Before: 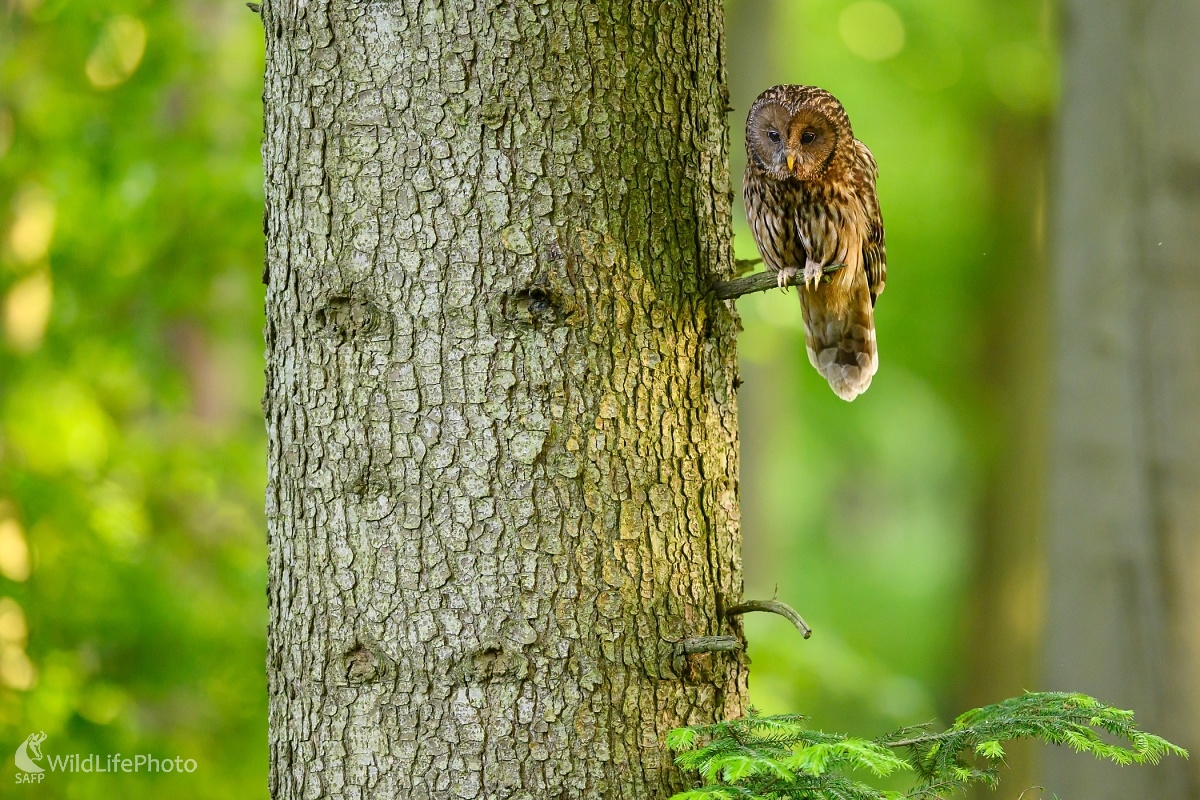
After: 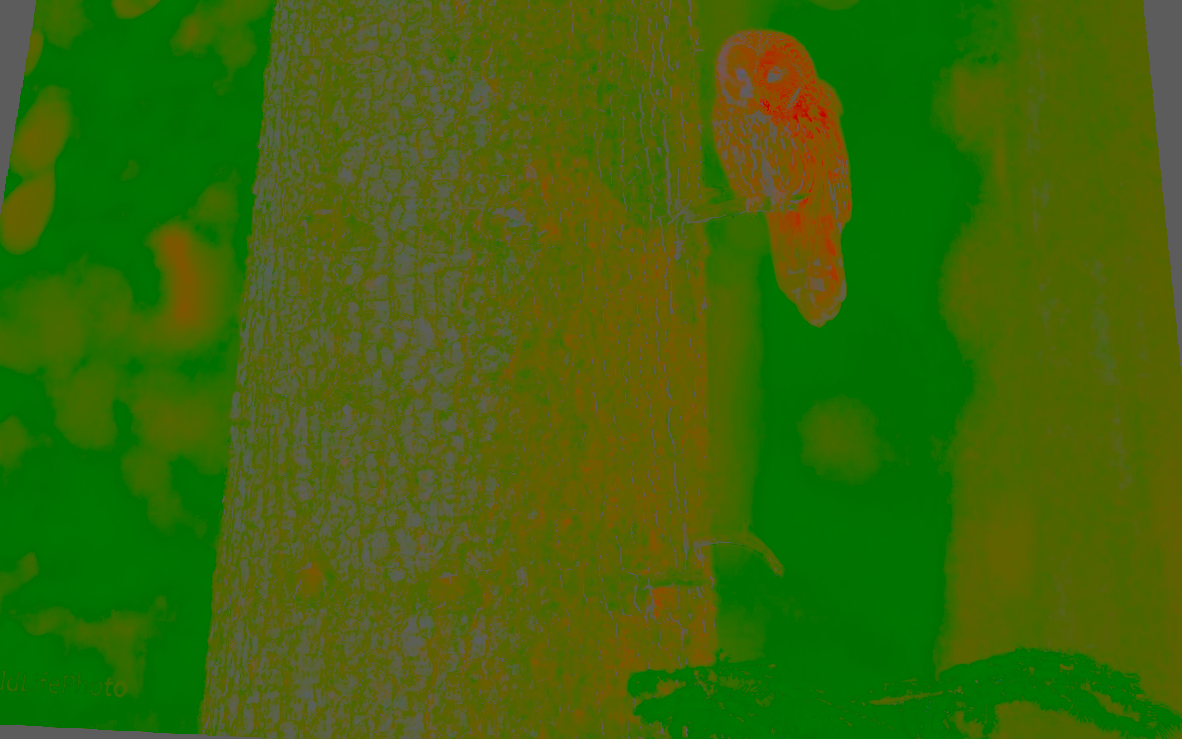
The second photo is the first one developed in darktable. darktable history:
crop and rotate: angle -1.96°, left 3.097%, top 4.154%, right 1.586%, bottom 0.529%
rotate and perspective: rotation 0.128°, lens shift (vertical) -0.181, lens shift (horizontal) -0.044, shear 0.001, automatic cropping off
contrast brightness saturation: contrast -0.99, brightness -0.17, saturation 0.75
color balance rgb: perceptual saturation grading › global saturation 20%, global vibrance 20%
base curve: curves: ch0 [(0, 0) (0.036, 0.025) (0.121, 0.166) (0.206, 0.329) (0.605, 0.79) (1, 1)], preserve colors none
